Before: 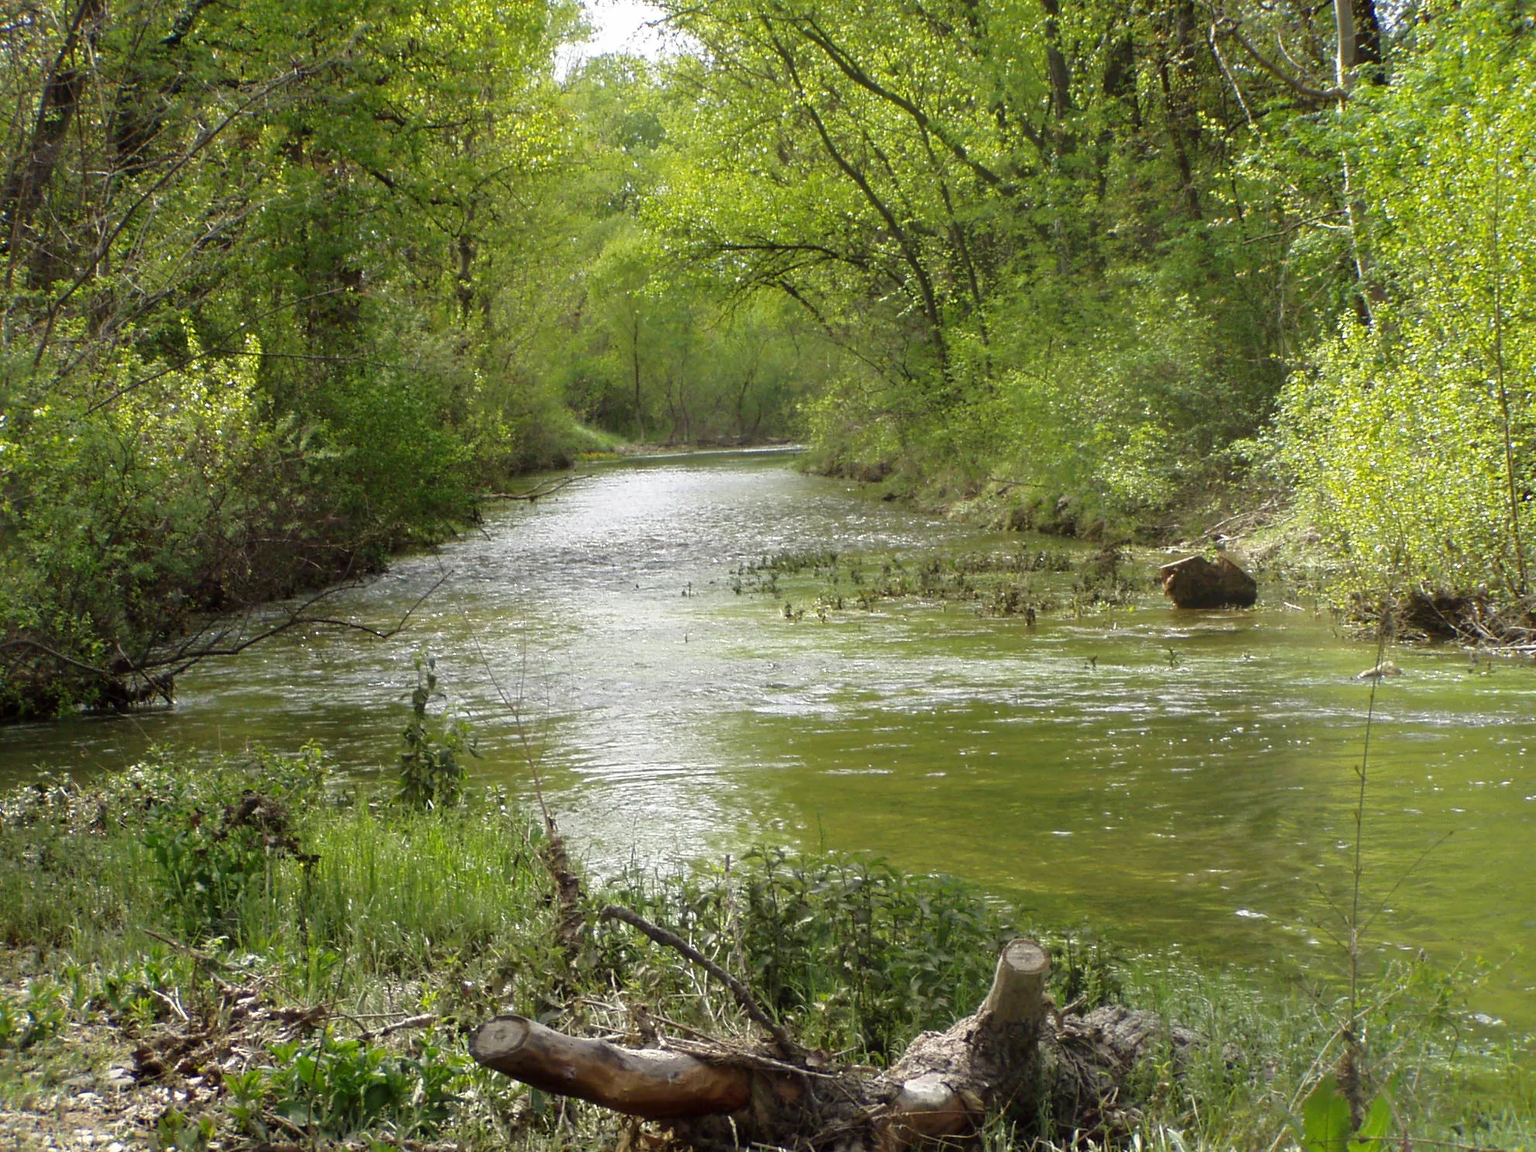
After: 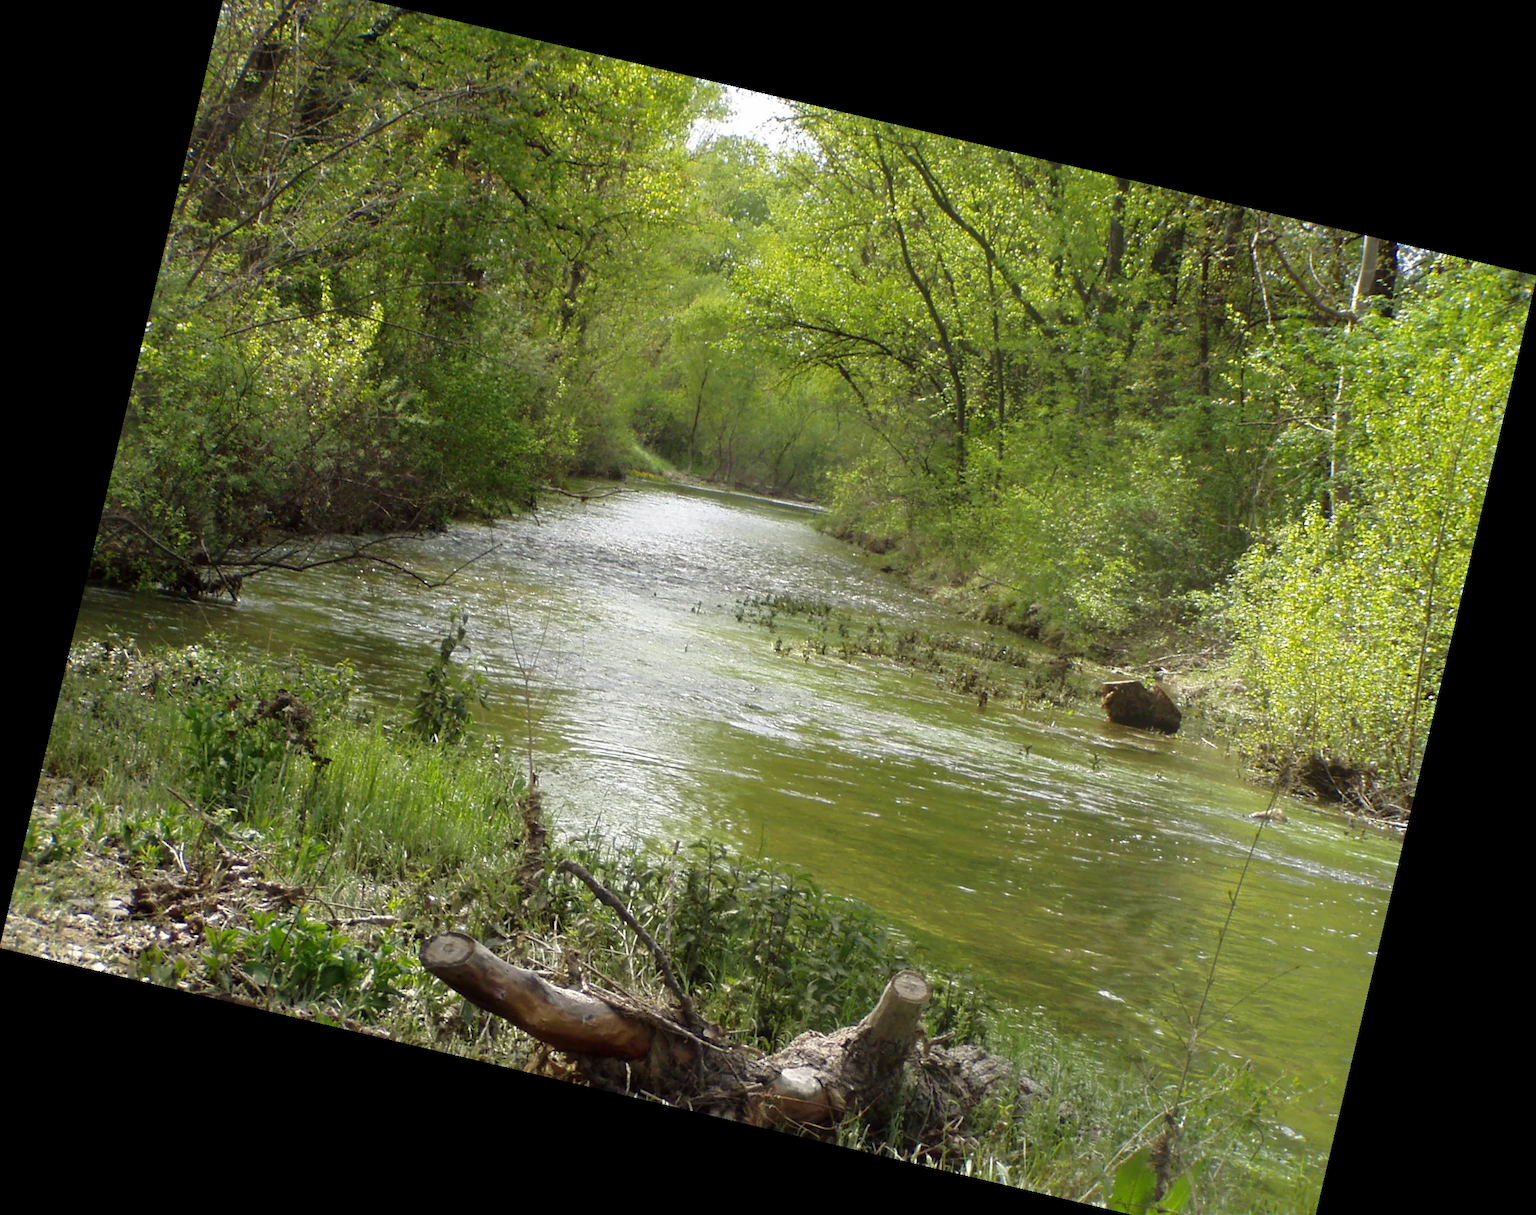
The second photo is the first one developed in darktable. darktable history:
crop and rotate: top 2.479%, bottom 3.018%
rotate and perspective: rotation 13.27°, automatic cropping off
